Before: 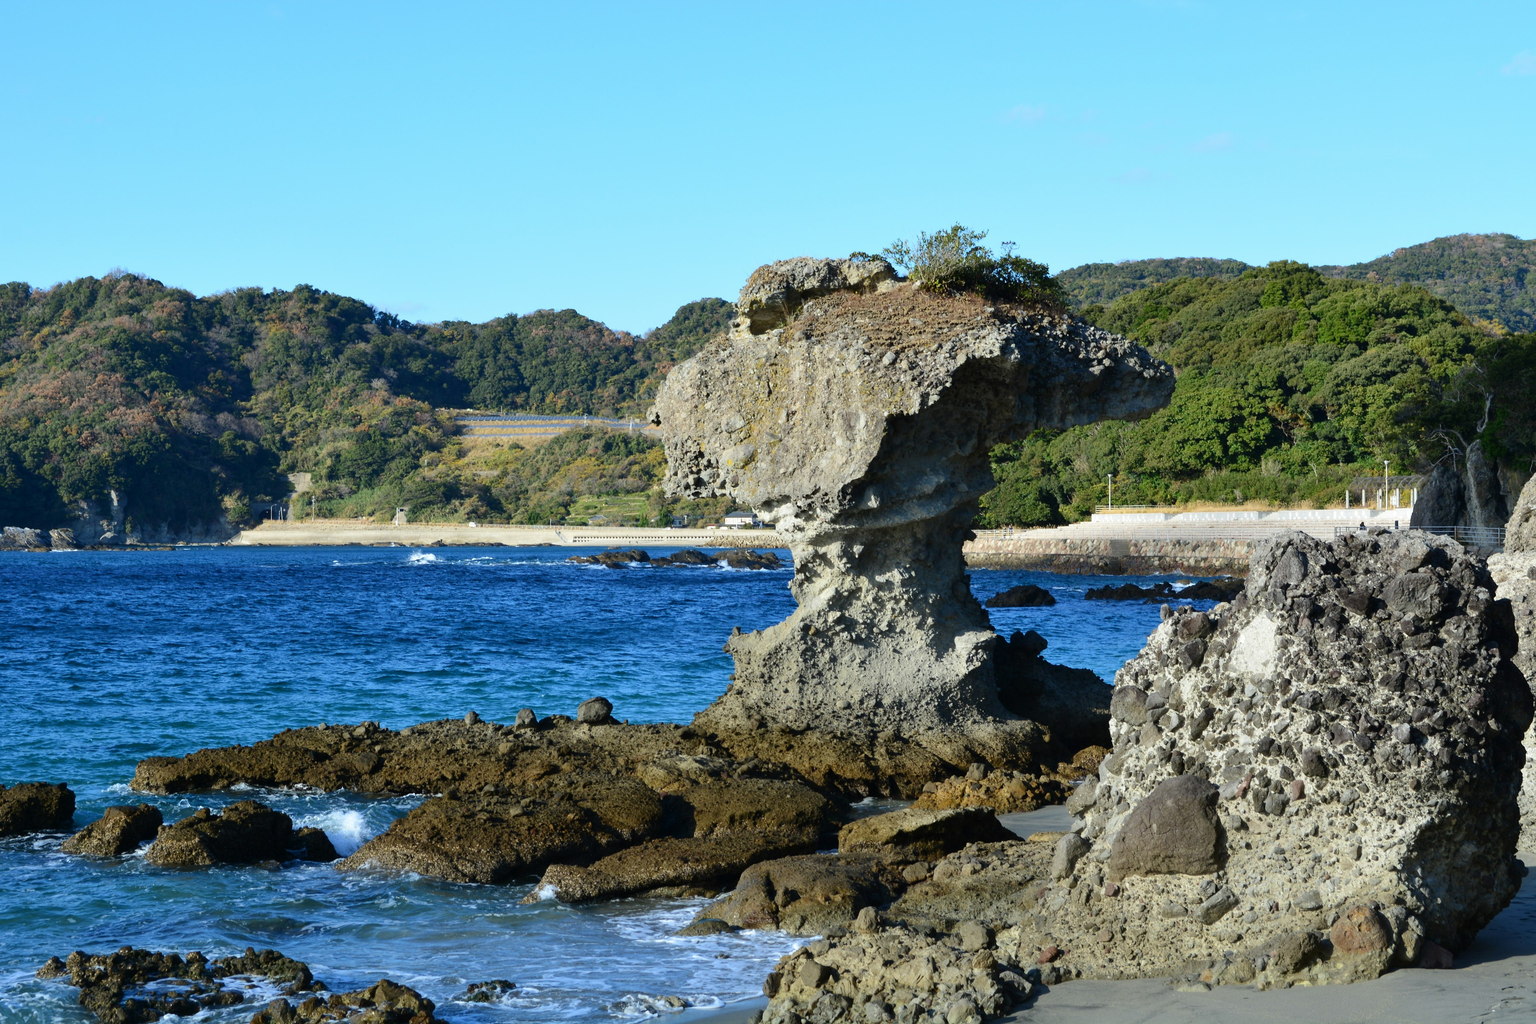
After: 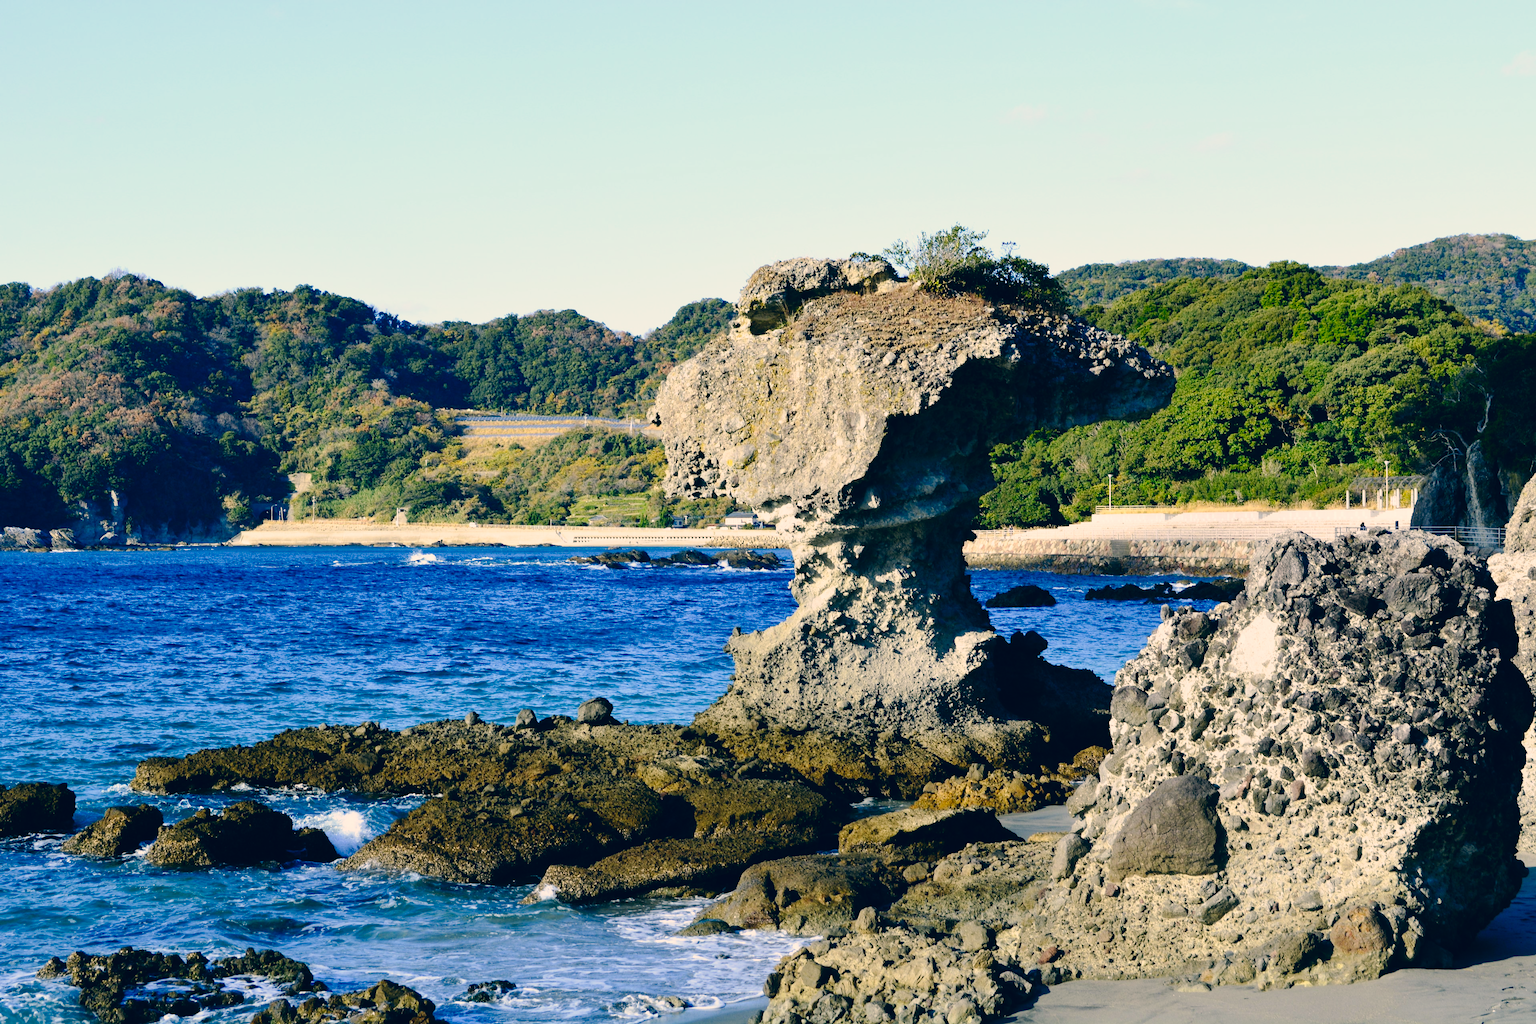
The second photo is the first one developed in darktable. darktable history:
tone curve: curves: ch0 [(0, 0) (0.136, 0.071) (0.346, 0.366) (0.489, 0.573) (0.66, 0.748) (0.858, 0.926) (1, 0.977)]; ch1 [(0, 0) (0.353, 0.344) (0.45, 0.46) (0.498, 0.498) (0.521, 0.512) (0.563, 0.559) (0.592, 0.605) (0.641, 0.673) (1, 1)]; ch2 [(0, 0) (0.333, 0.346) (0.375, 0.375) (0.424, 0.43) (0.476, 0.492) (0.502, 0.502) (0.524, 0.531) (0.579, 0.61) (0.612, 0.644) (0.641, 0.722) (1, 1)], preserve colors none
color correction: highlights a* 10.37, highlights b* 14.29, shadows a* -10.16, shadows b* -15.07
